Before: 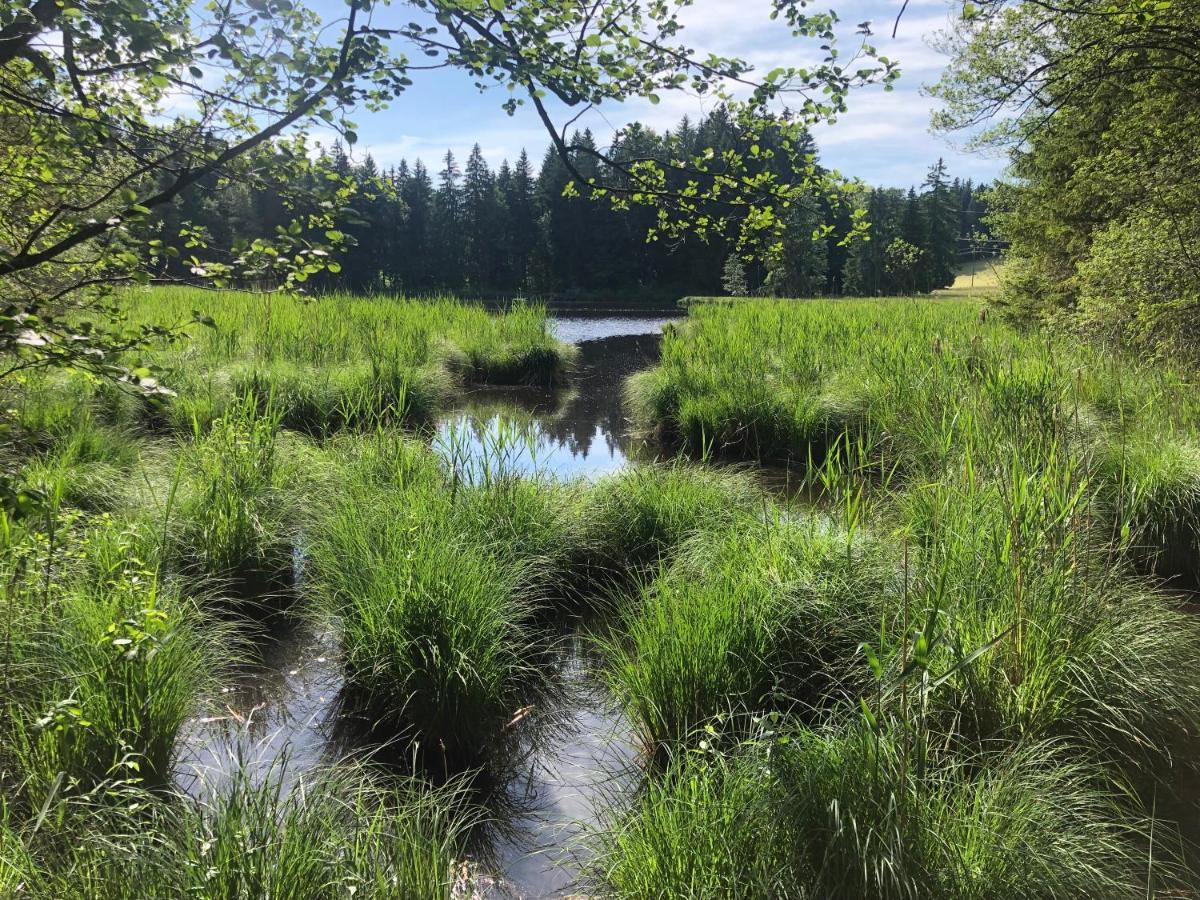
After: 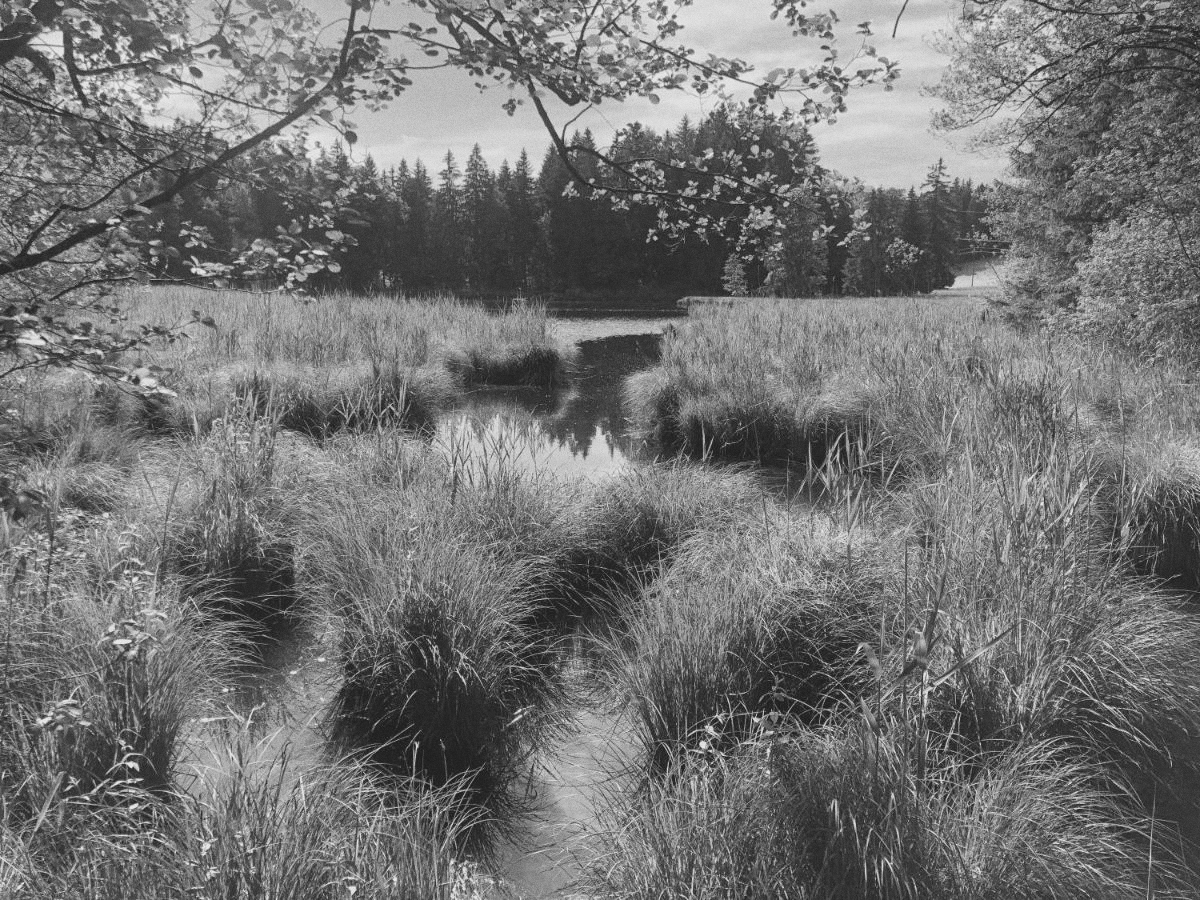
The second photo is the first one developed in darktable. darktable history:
monochrome: a -6.99, b 35.61, size 1.4
grain: coarseness 0.47 ISO
contrast brightness saturation: contrast -0.15, brightness 0.05, saturation -0.12
